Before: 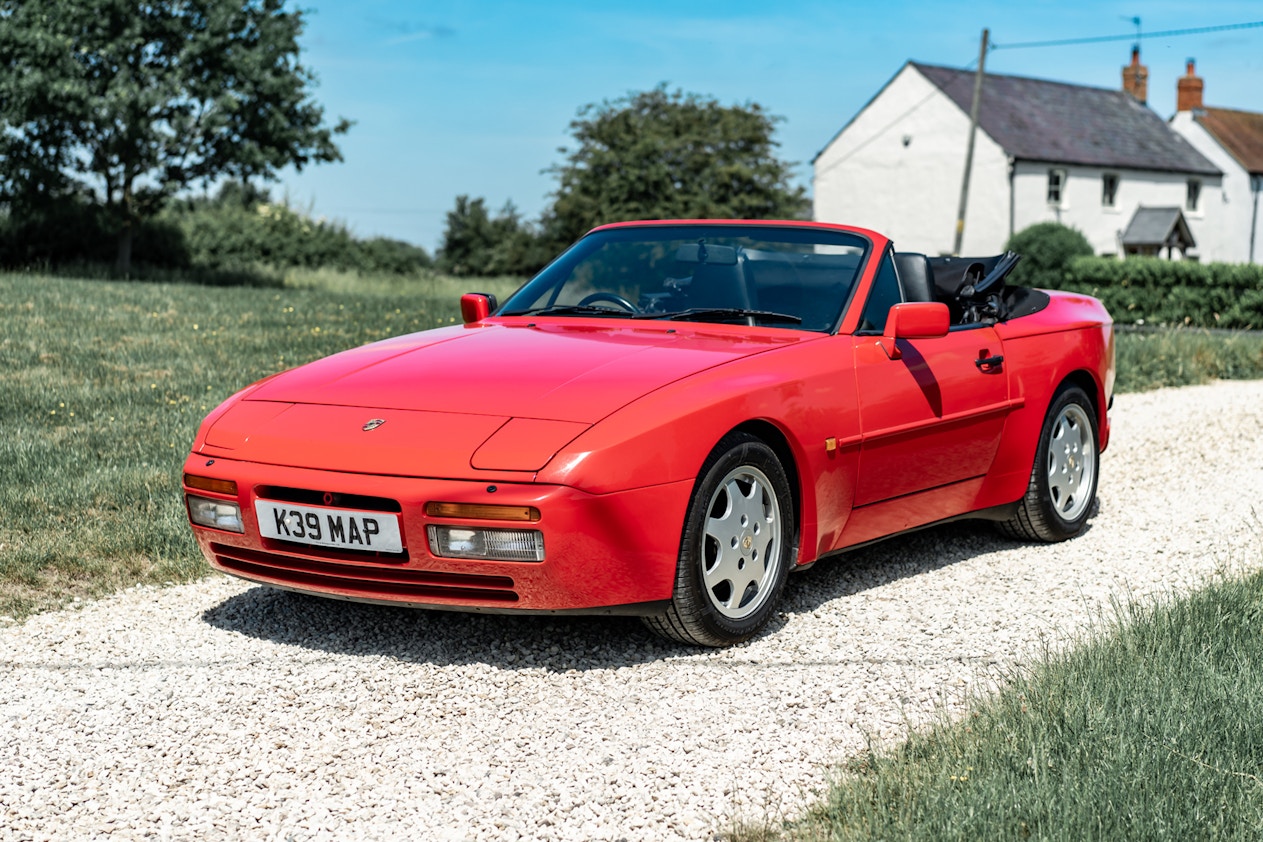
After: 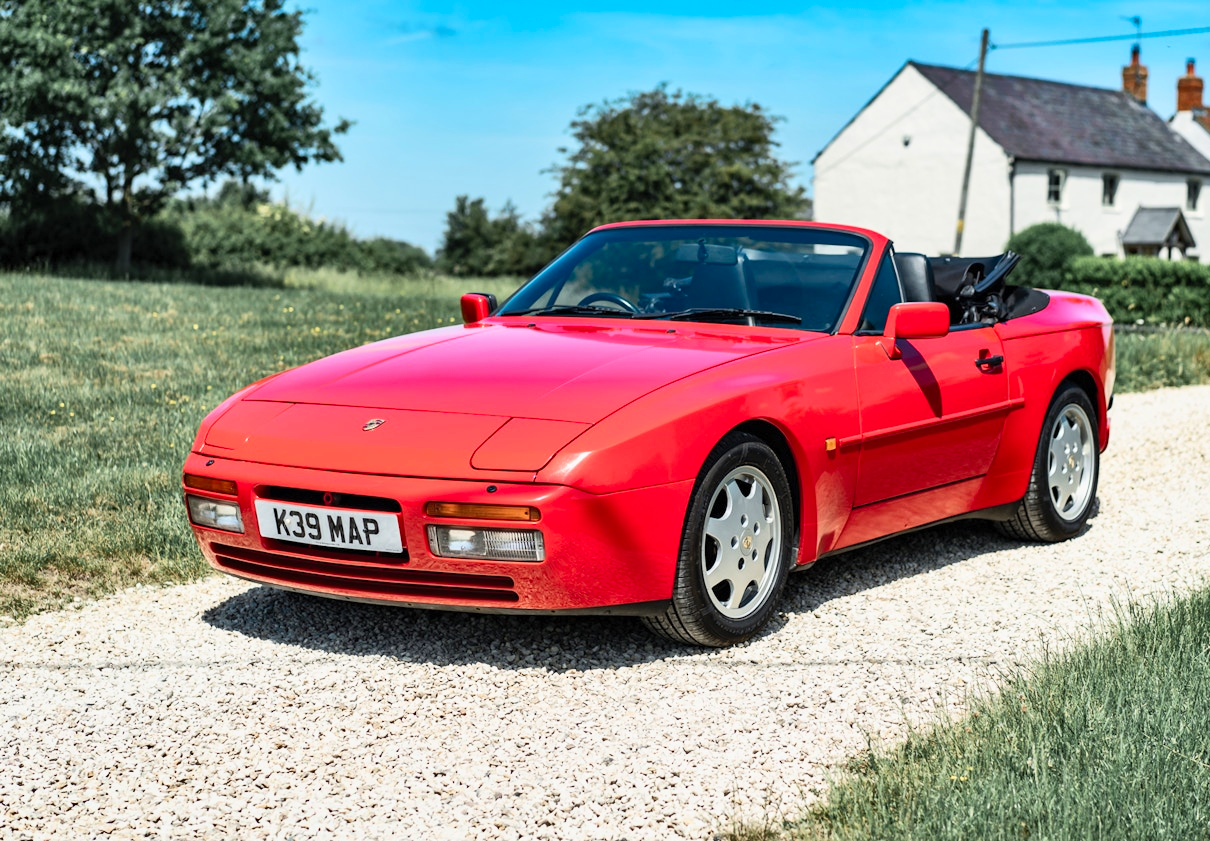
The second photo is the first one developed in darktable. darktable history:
contrast brightness saturation: contrast 0.2, brightness 0.16, saturation 0.22
crop: right 4.126%, bottom 0.031%
shadows and highlights: shadows 43.71, white point adjustment -1.46, soften with gaussian
